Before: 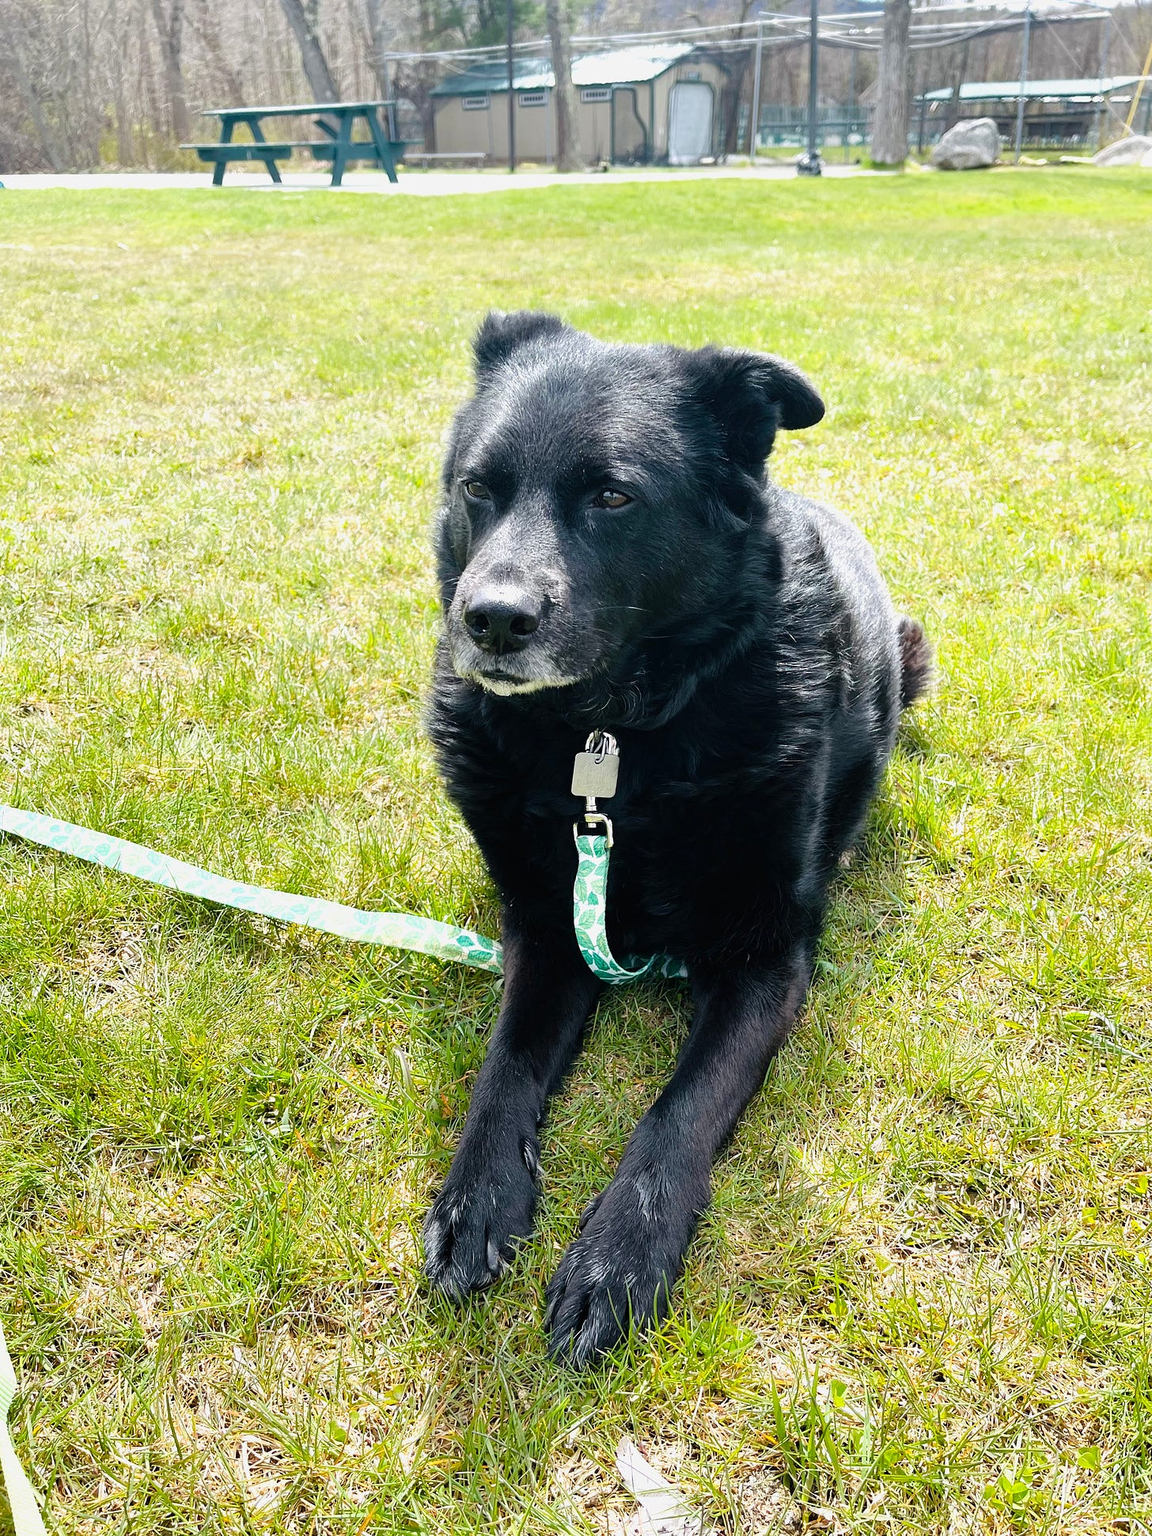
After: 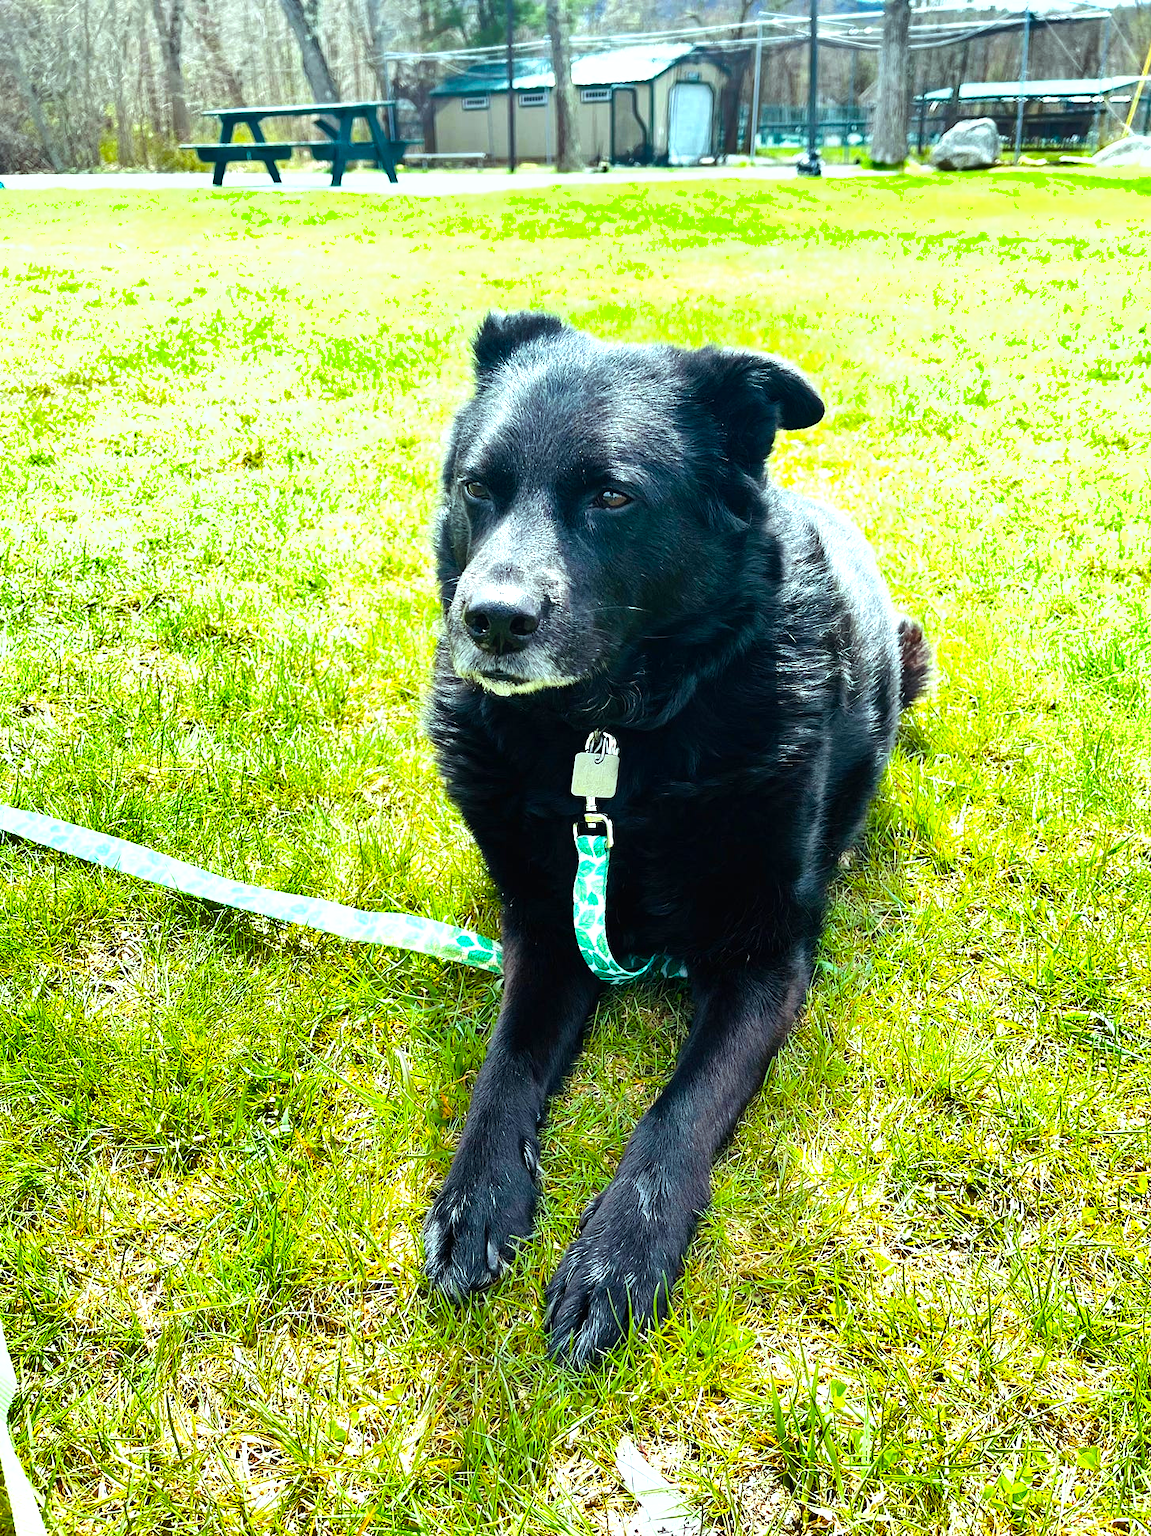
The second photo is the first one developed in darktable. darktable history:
exposure: exposure 0.298 EV, compensate highlight preservation false
color balance rgb: shadows lift › luminance -20.262%, highlights gain › luminance 19.73%, highlights gain › chroma 2.757%, highlights gain › hue 176.49°, linear chroma grading › global chroma 25.33%, perceptual saturation grading › global saturation 19.798%
shadows and highlights: shadows 13.82, white point adjustment 1.16, soften with gaussian
